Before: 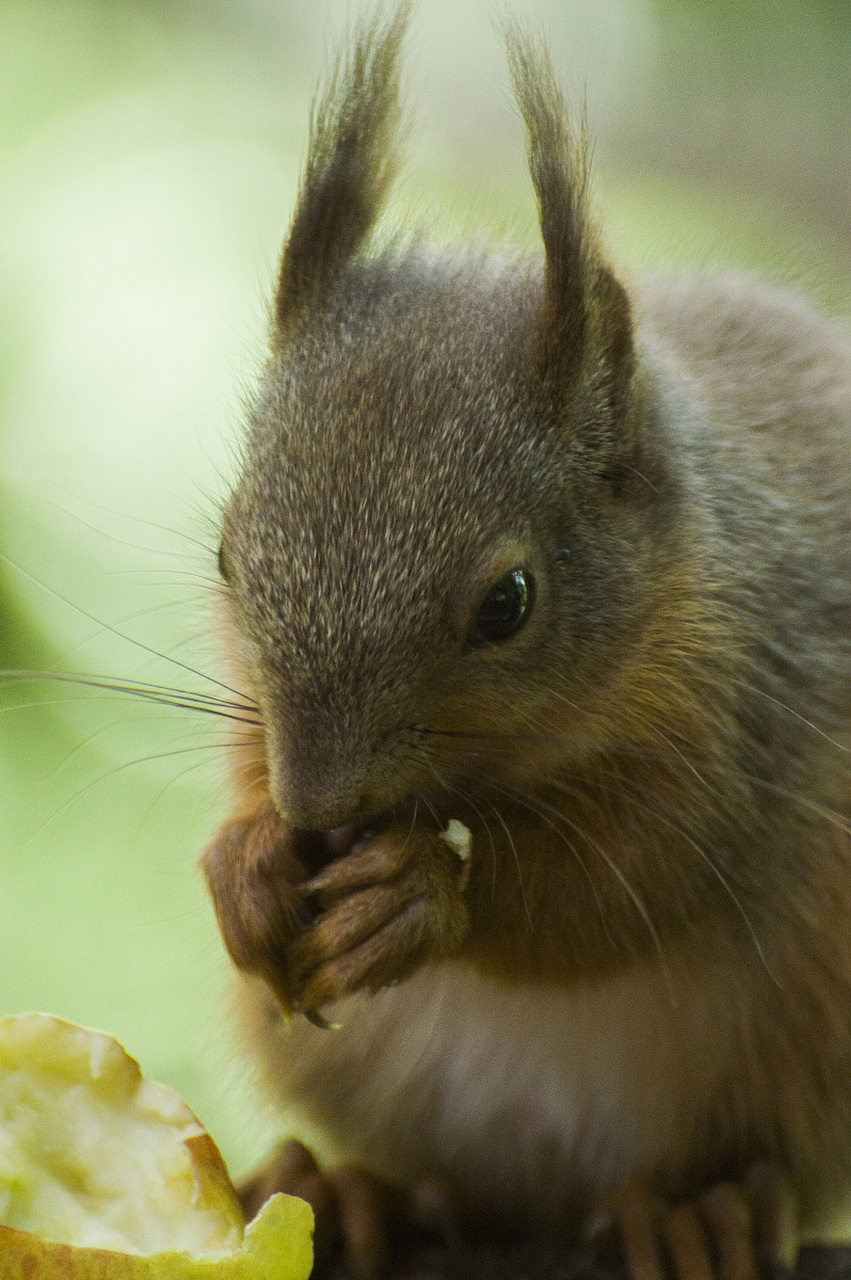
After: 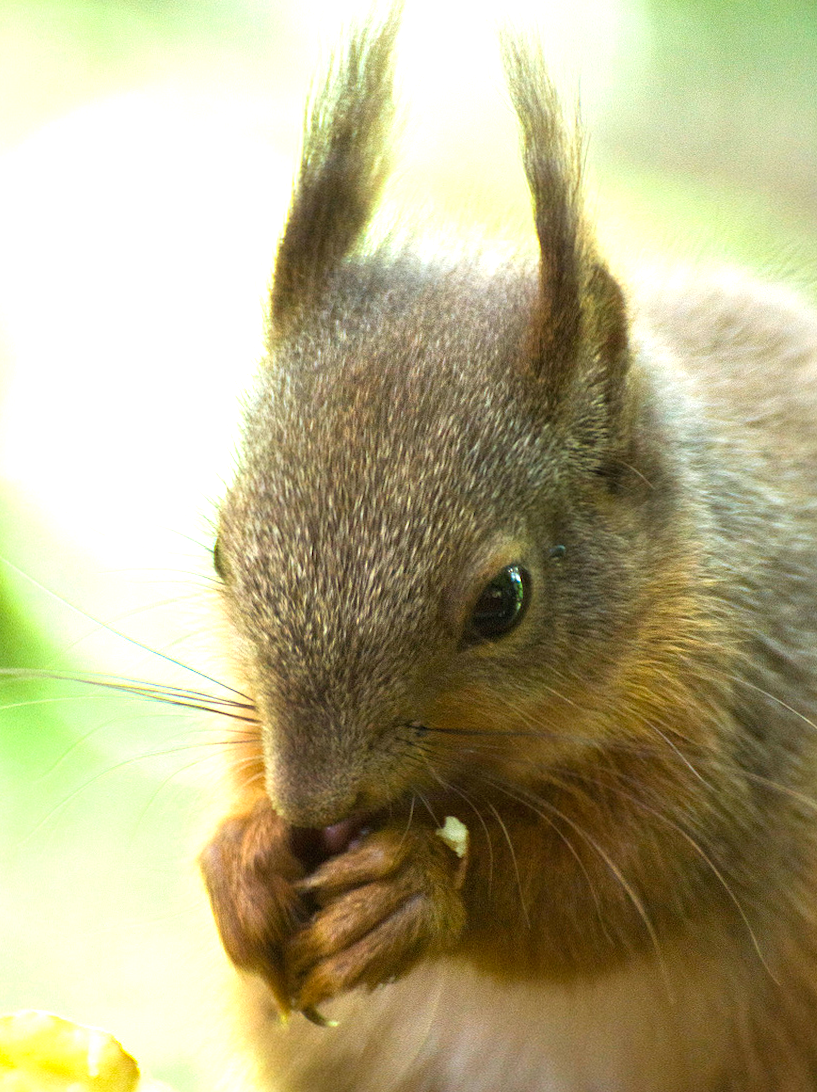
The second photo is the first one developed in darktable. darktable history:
exposure: black level correction 0, exposure 1.2 EV, compensate exposure bias true, compensate highlight preservation false
crop and rotate: angle 0.2°, left 0.275%, right 3.127%, bottom 14.18%
